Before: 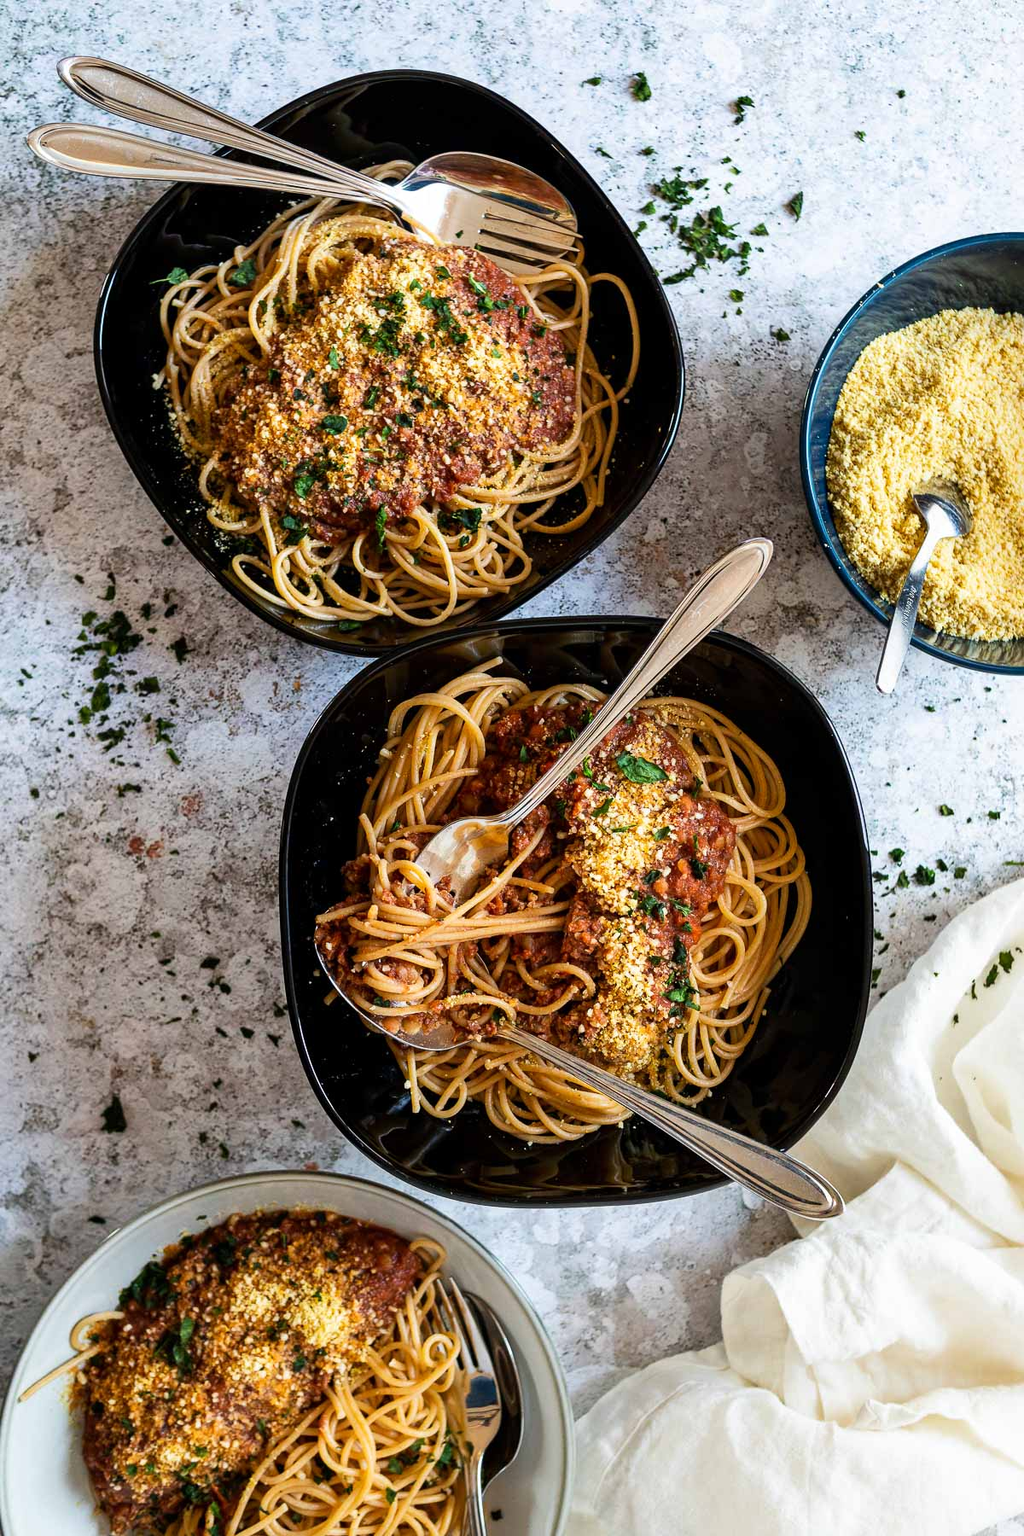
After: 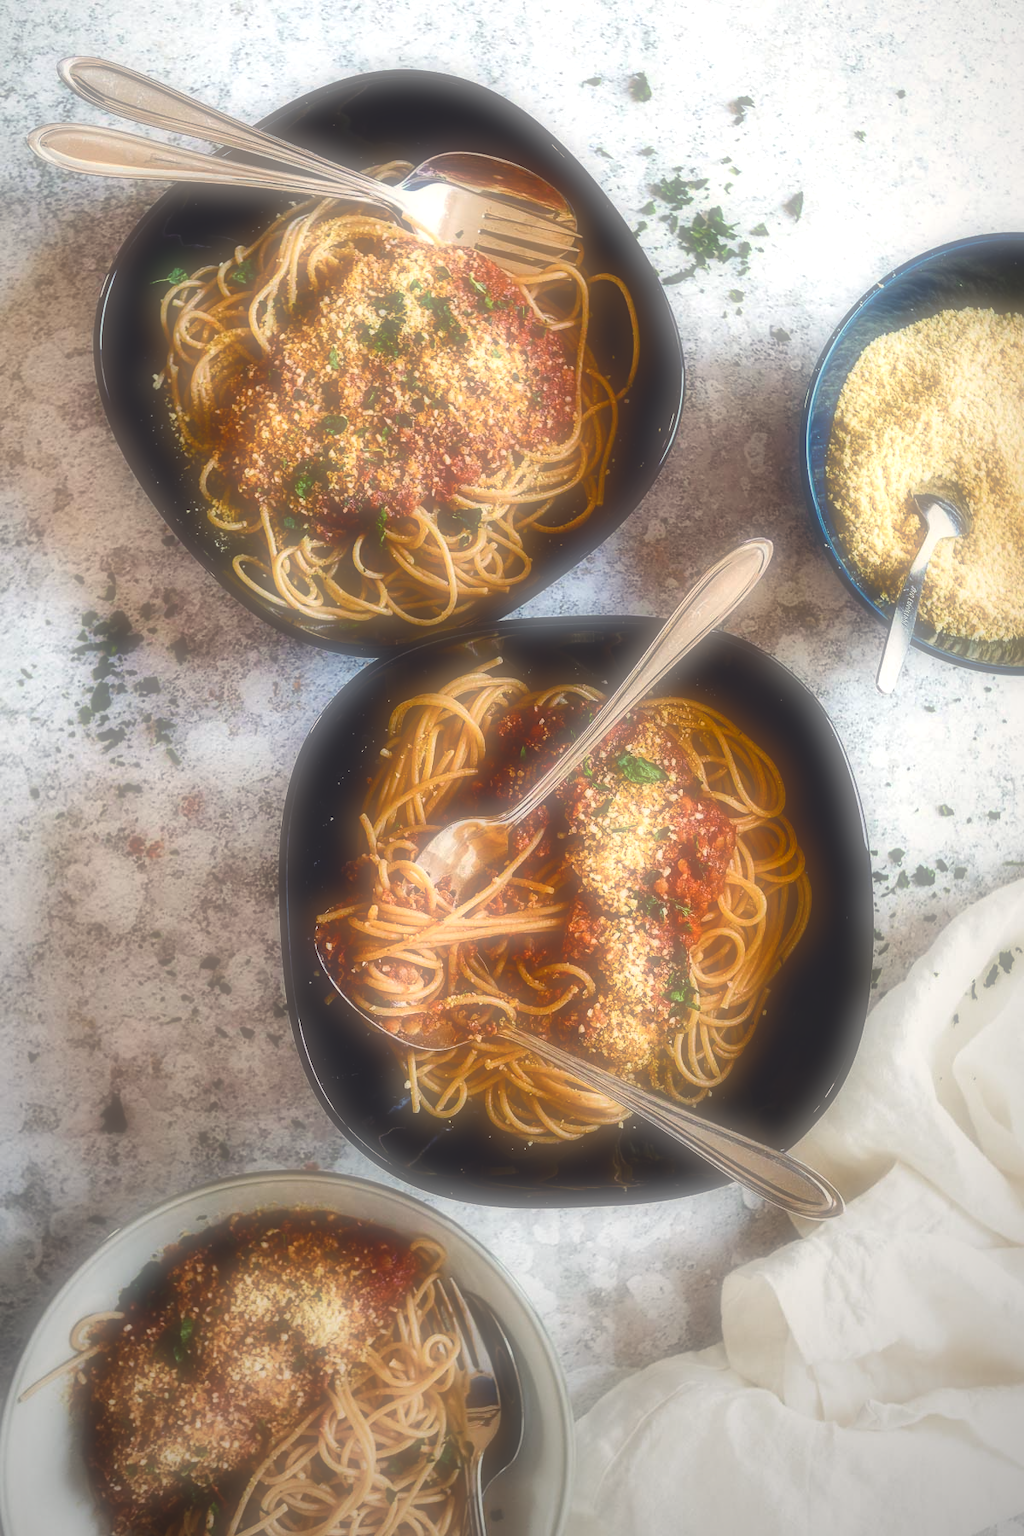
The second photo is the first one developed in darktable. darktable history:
soften: on, module defaults
color balance rgb: shadows lift › chroma 3%, shadows lift › hue 280.8°, power › hue 330°, highlights gain › chroma 3%, highlights gain › hue 75.6°, global offset › luminance 2%, perceptual saturation grading › global saturation 20%, perceptual saturation grading › highlights -25%, perceptual saturation grading › shadows 50%, global vibrance 20.33%
tone equalizer: -8 EV -0.417 EV, -7 EV -0.389 EV, -6 EV -0.333 EV, -5 EV -0.222 EV, -3 EV 0.222 EV, -2 EV 0.333 EV, -1 EV 0.389 EV, +0 EV 0.417 EV, edges refinement/feathering 500, mask exposure compensation -1.57 EV, preserve details no
vignetting: fall-off start 72.14%, fall-off radius 108.07%, brightness -0.713, saturation -0.488, center (-0.054, -0.359), width/height ratio 0.729
